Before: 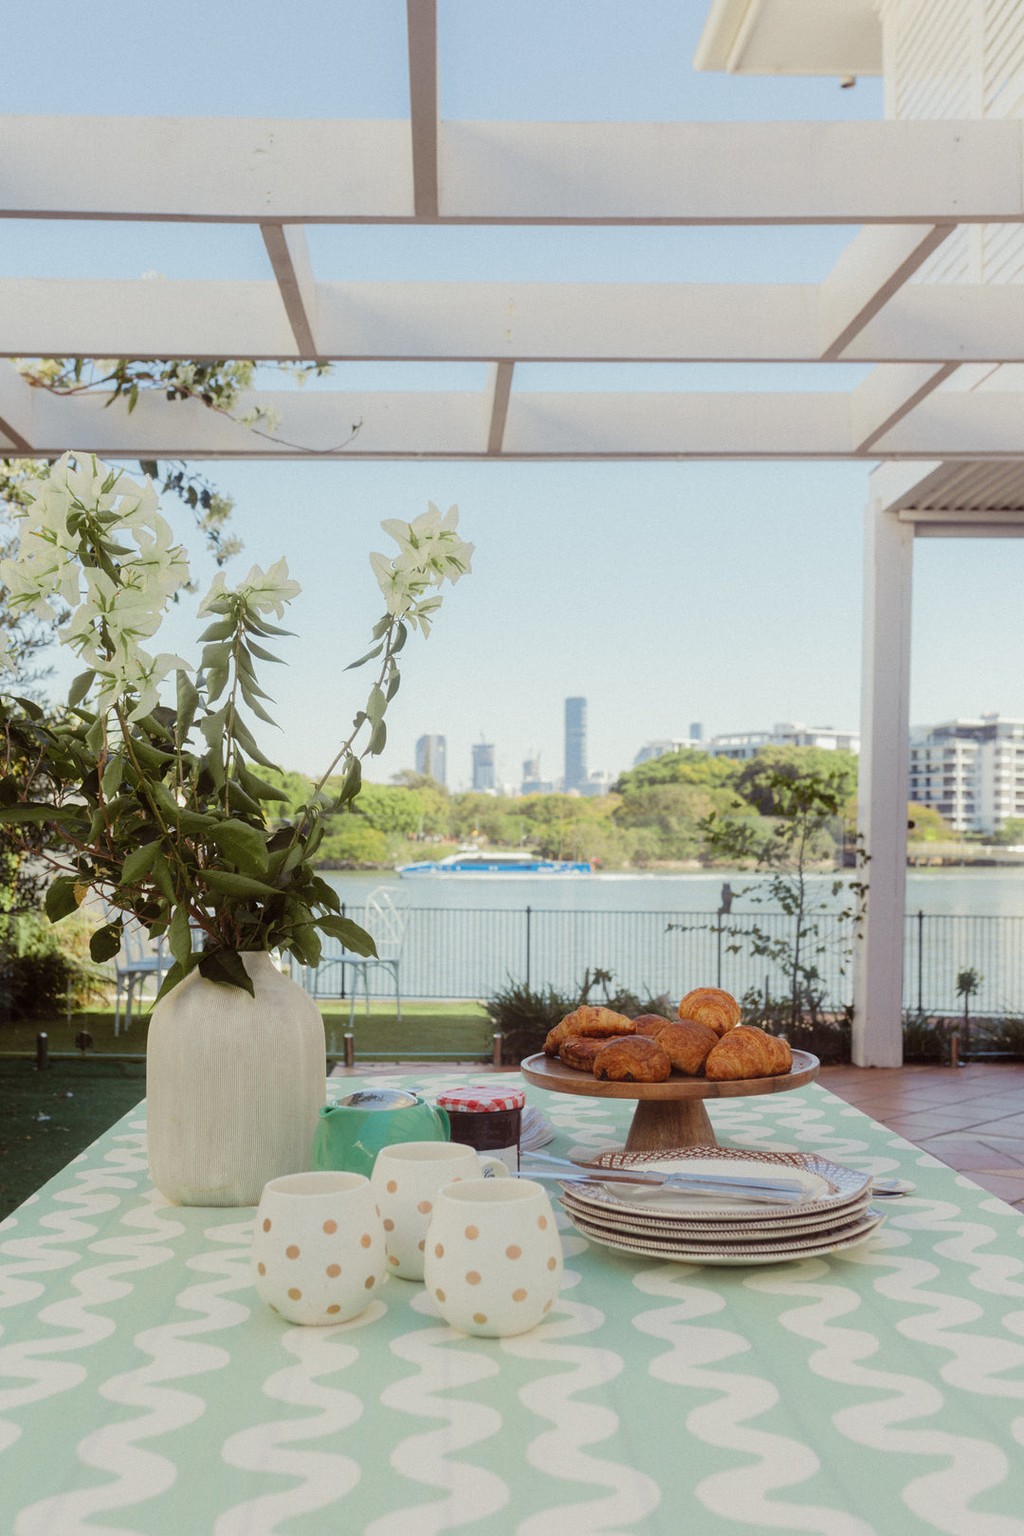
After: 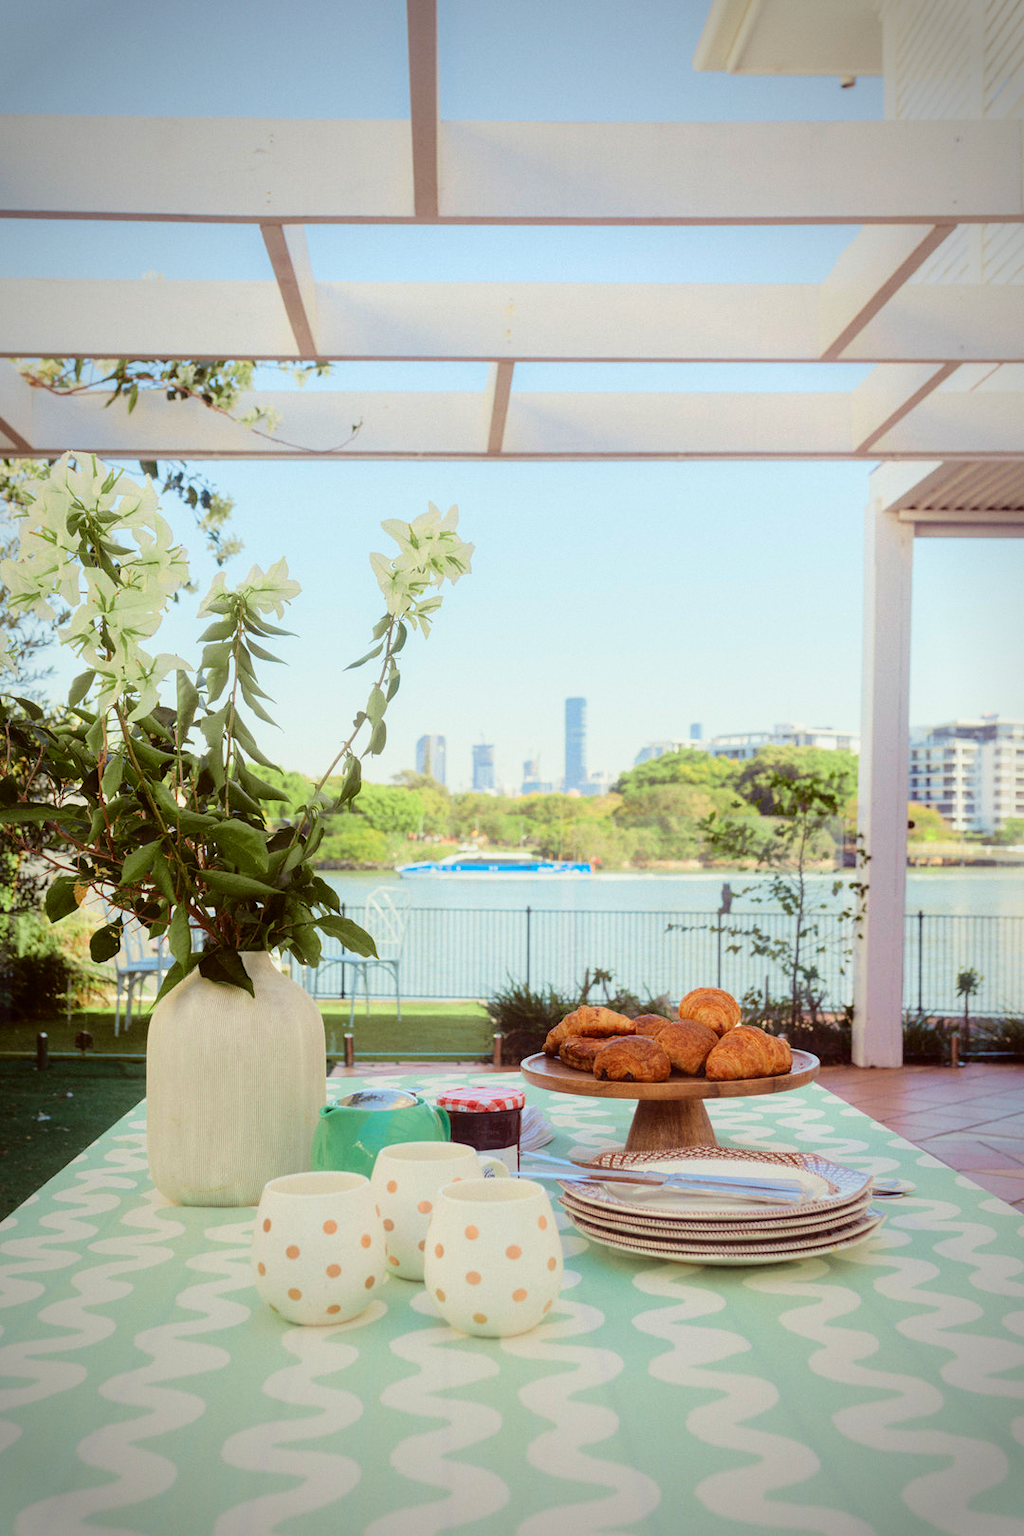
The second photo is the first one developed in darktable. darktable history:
tone curve: curves: ch0 [(0, 0) (0.091, 0.077) (0.389, 0.458) (0.745, 0.82) (0.844, 0.908) (0.909, 0.942) (1, 0.973)]; ch1 [(0, 0) (0.437, 0.404) (0.5, 0.5) (0.529, 0.556) (0.58, 0.603) (0.616, 0.649) (1, 1)]; ch2 [(0, 0) (0.442, 0.415) (0.5, 0.5) (0.535, 0.557) (0.585, 0.62) (1, 1)], color space Lab, independent channels, preserve colors none
vignetting: fall-off start 65.63%, brightness -0.58, saturation -0.126, width/height ratio 0.879, unbound false
